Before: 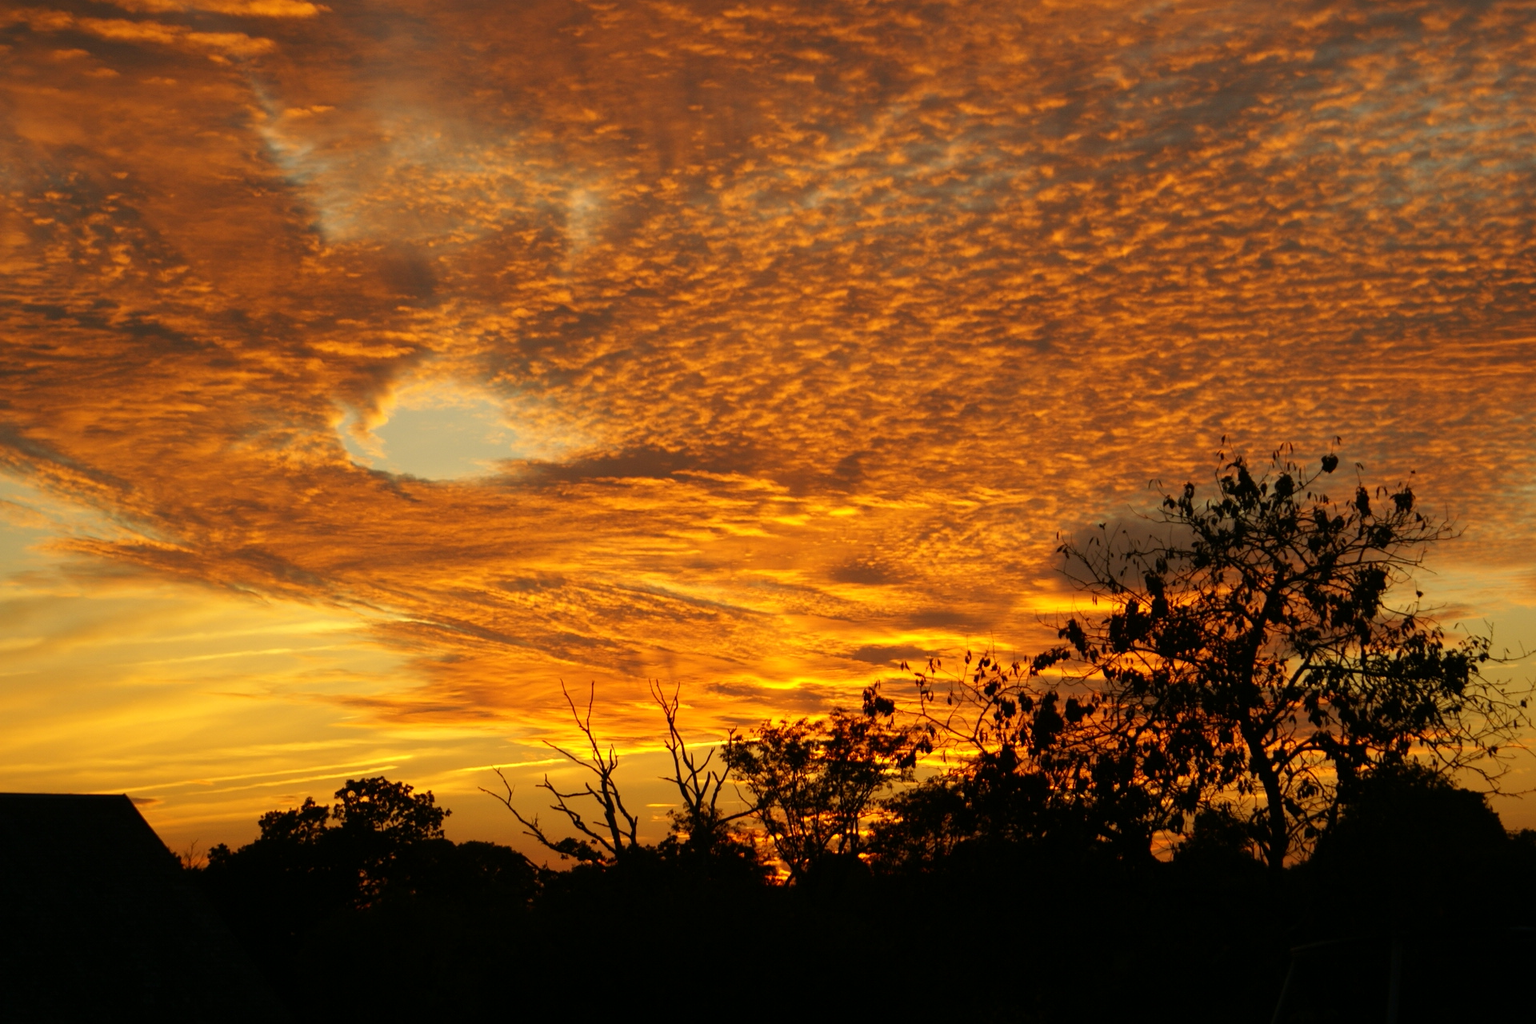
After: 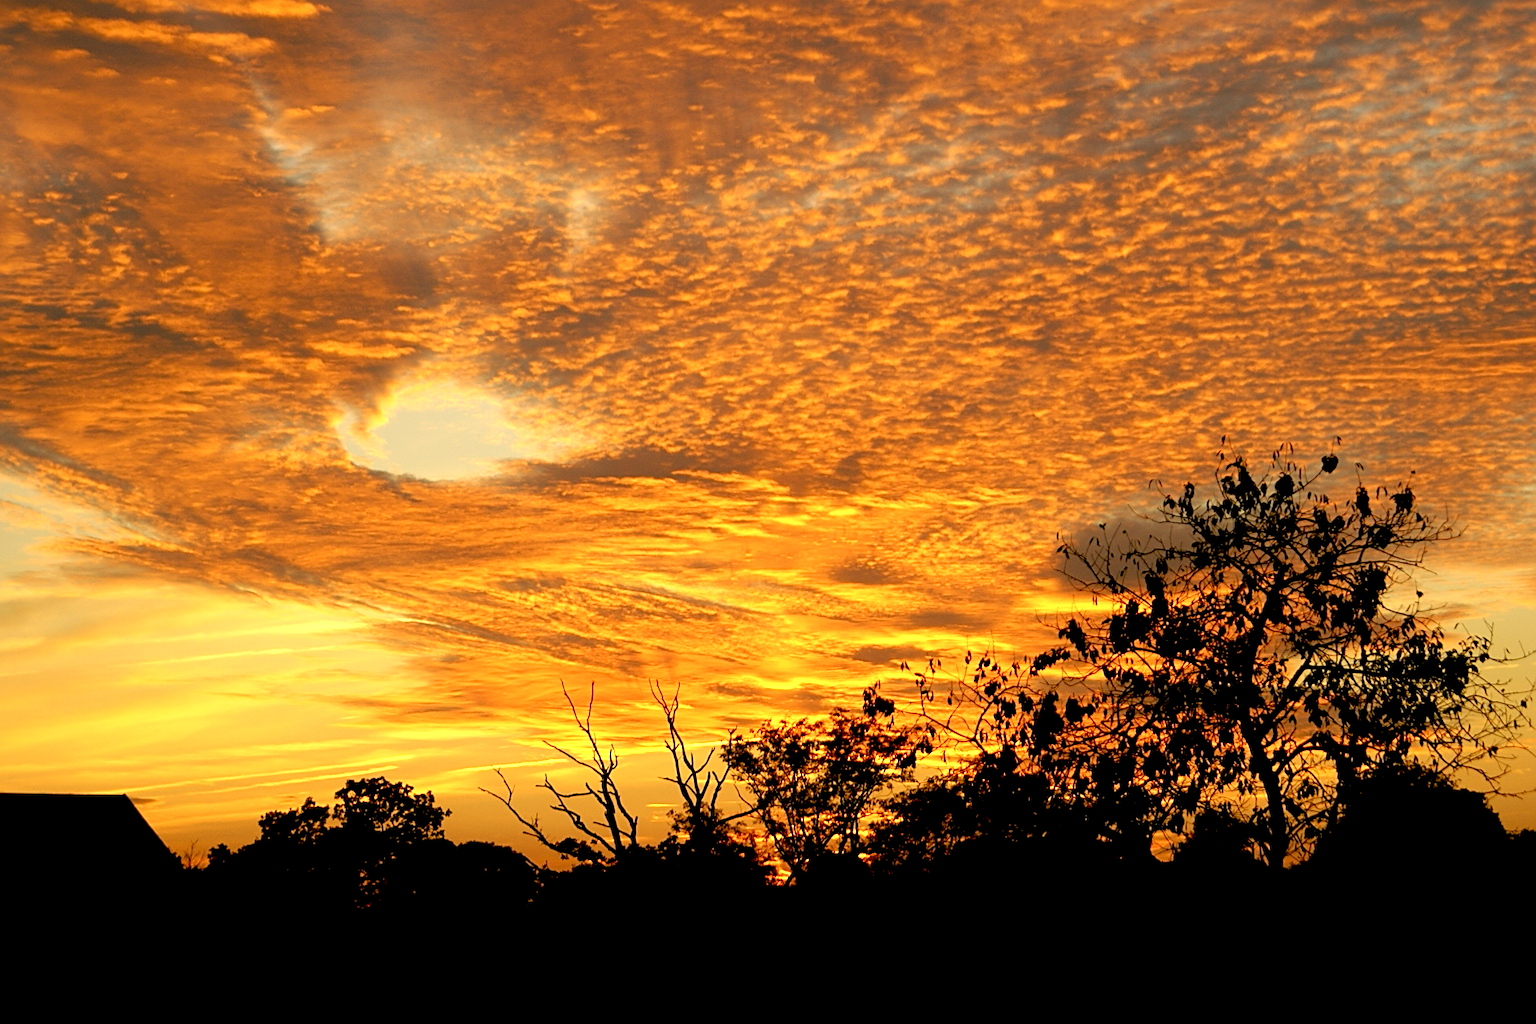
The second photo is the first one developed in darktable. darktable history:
exposure: black level correction 0.008, exposure 0.979 EV, compensate highlight preservation false
sharpen: on, module defaults
color balance: contrast -15%
